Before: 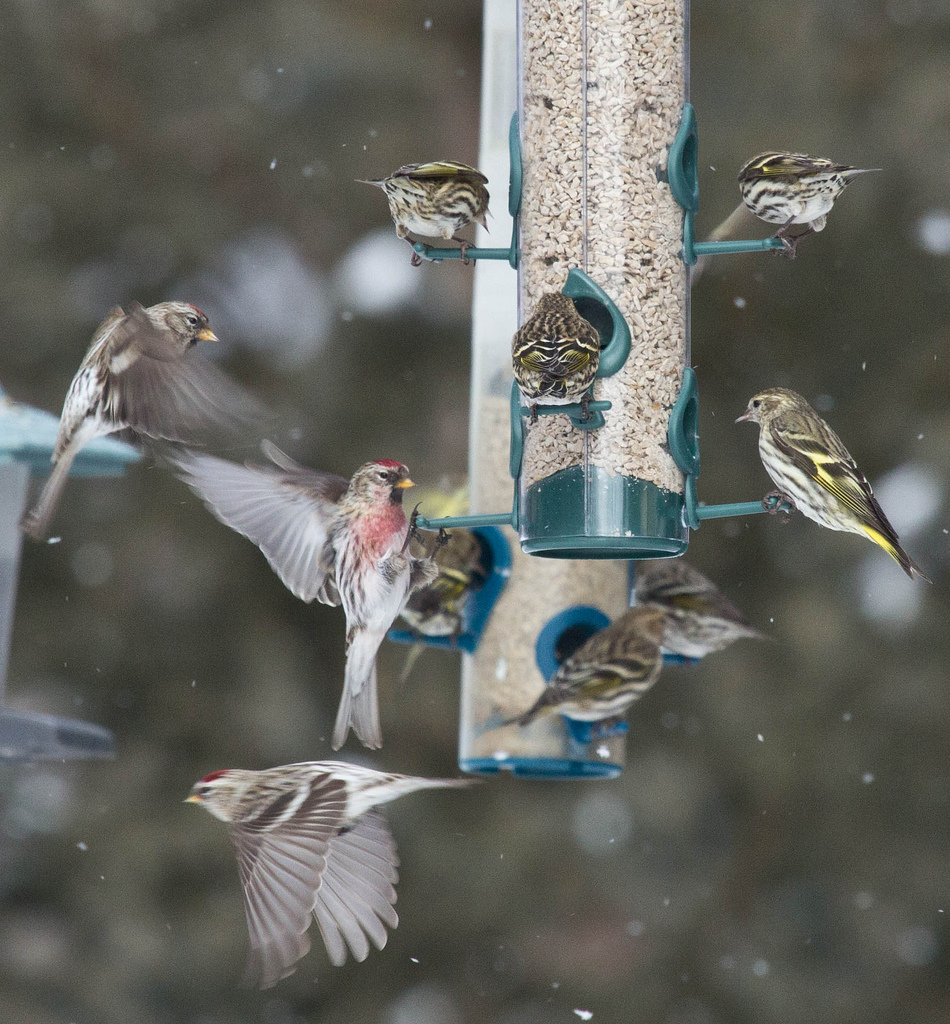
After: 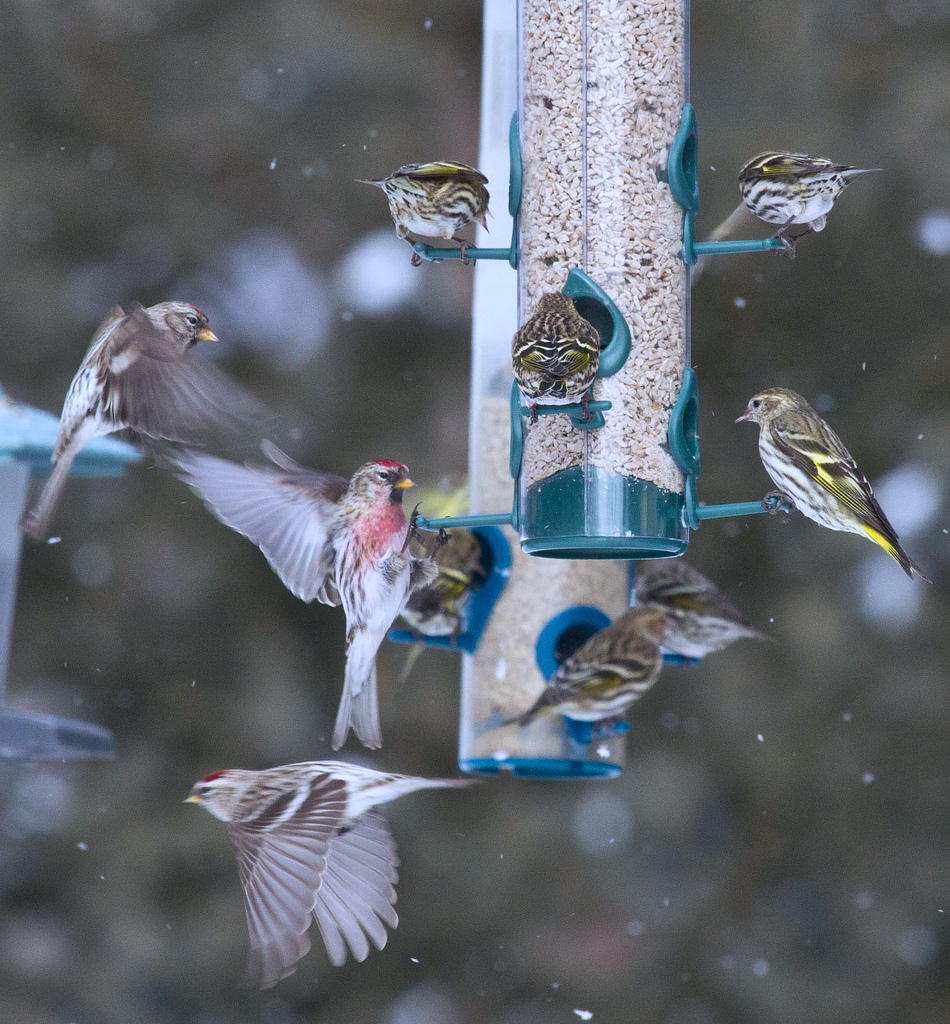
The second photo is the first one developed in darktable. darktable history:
white balance: red 0.967, blue 1.119, emerald 0.756
color balance rgb: perceptual saturation grading › global saturation 30%
